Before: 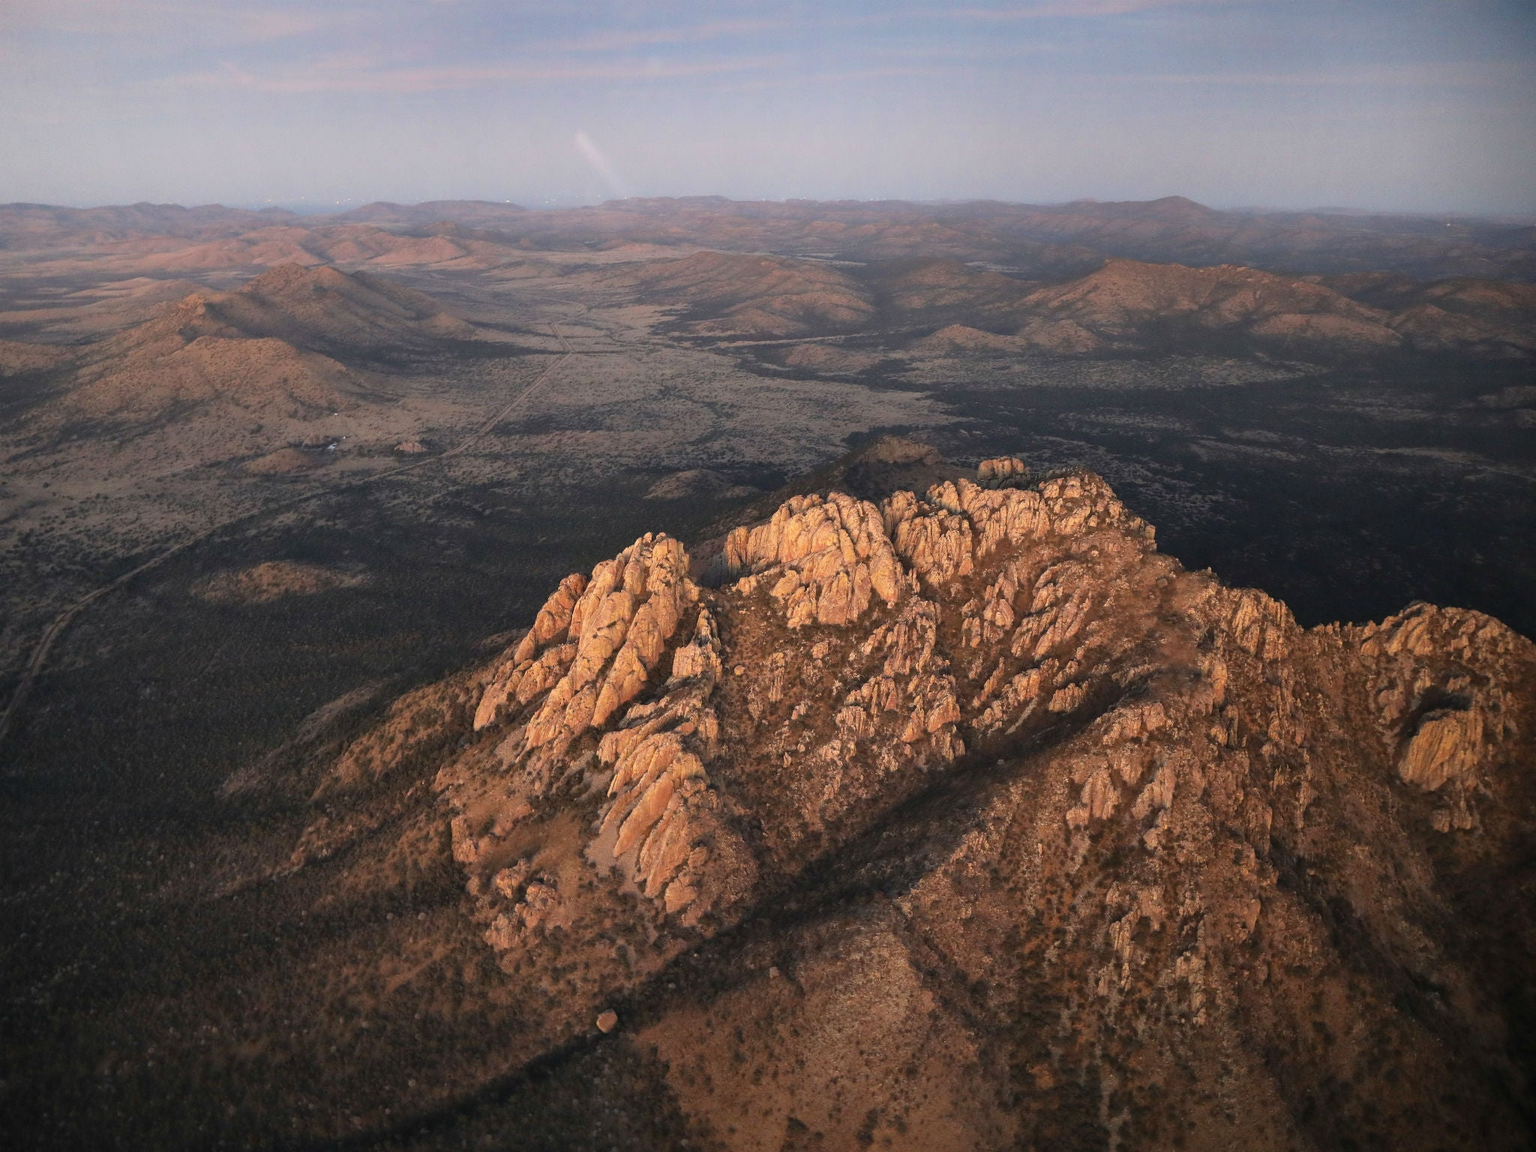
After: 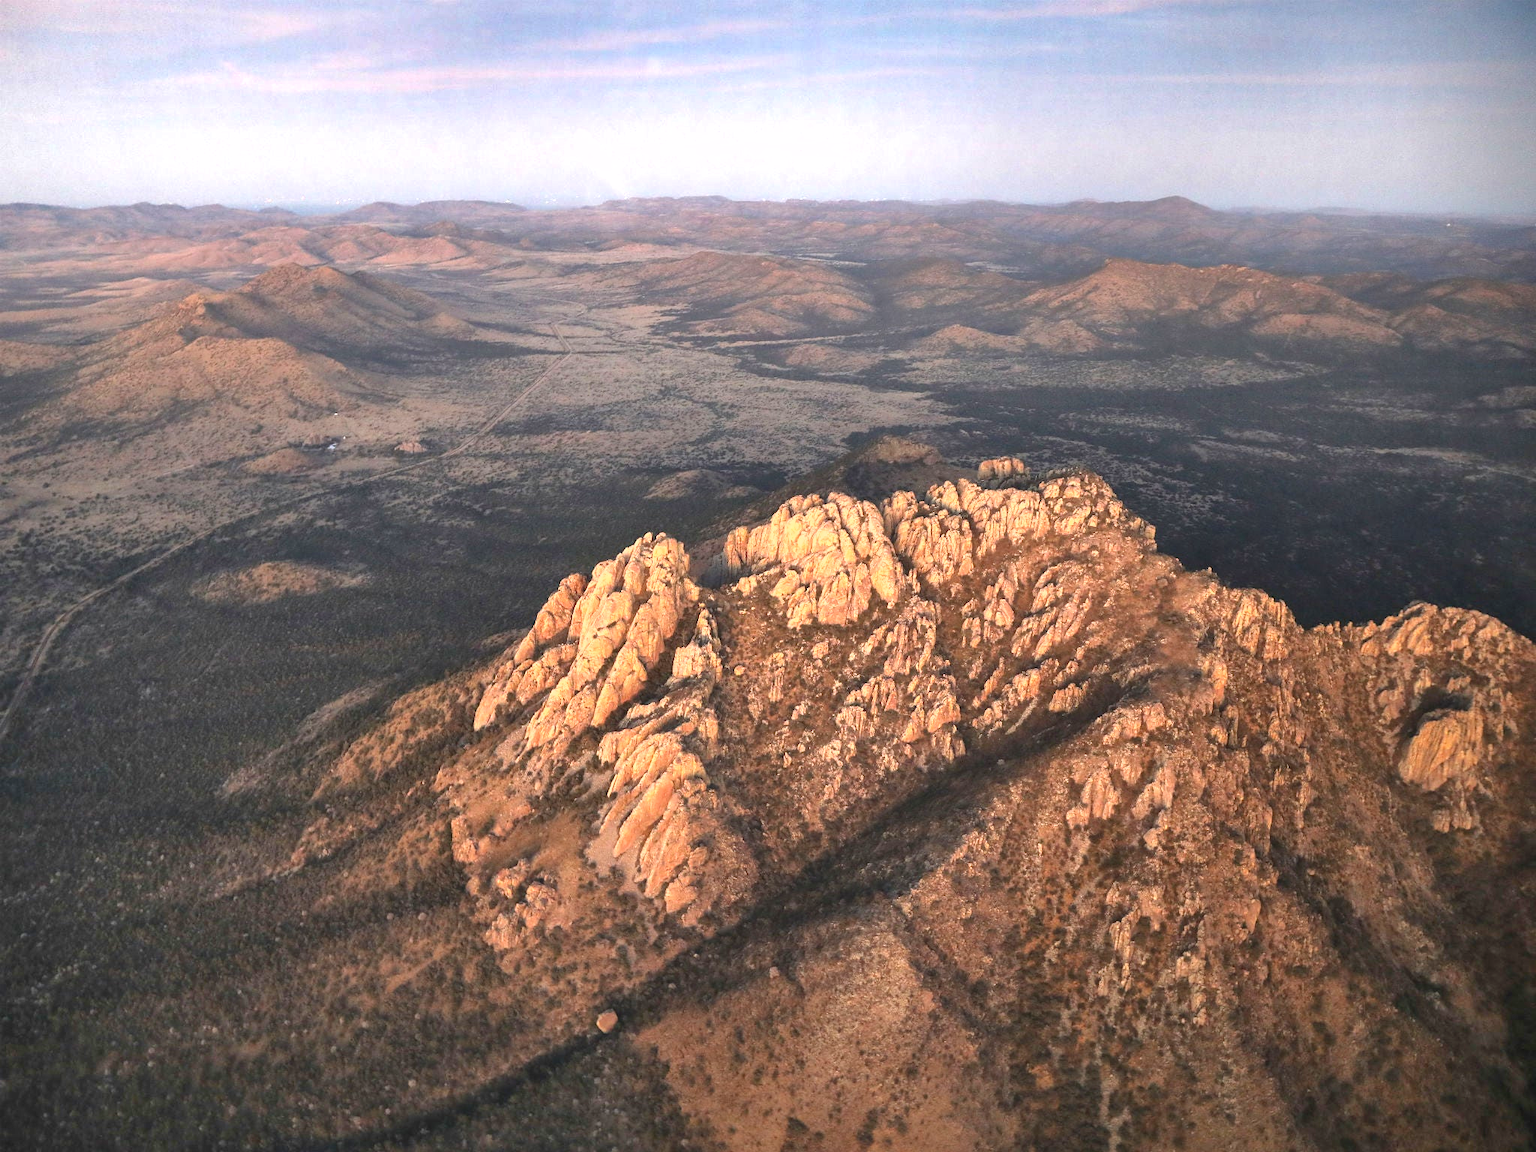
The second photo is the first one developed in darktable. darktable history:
shadows and highlights: low approximation 0.01, soften with gaussian
exposure: black level correction 0, exposure 1 EV, compensate highlight preservation false
